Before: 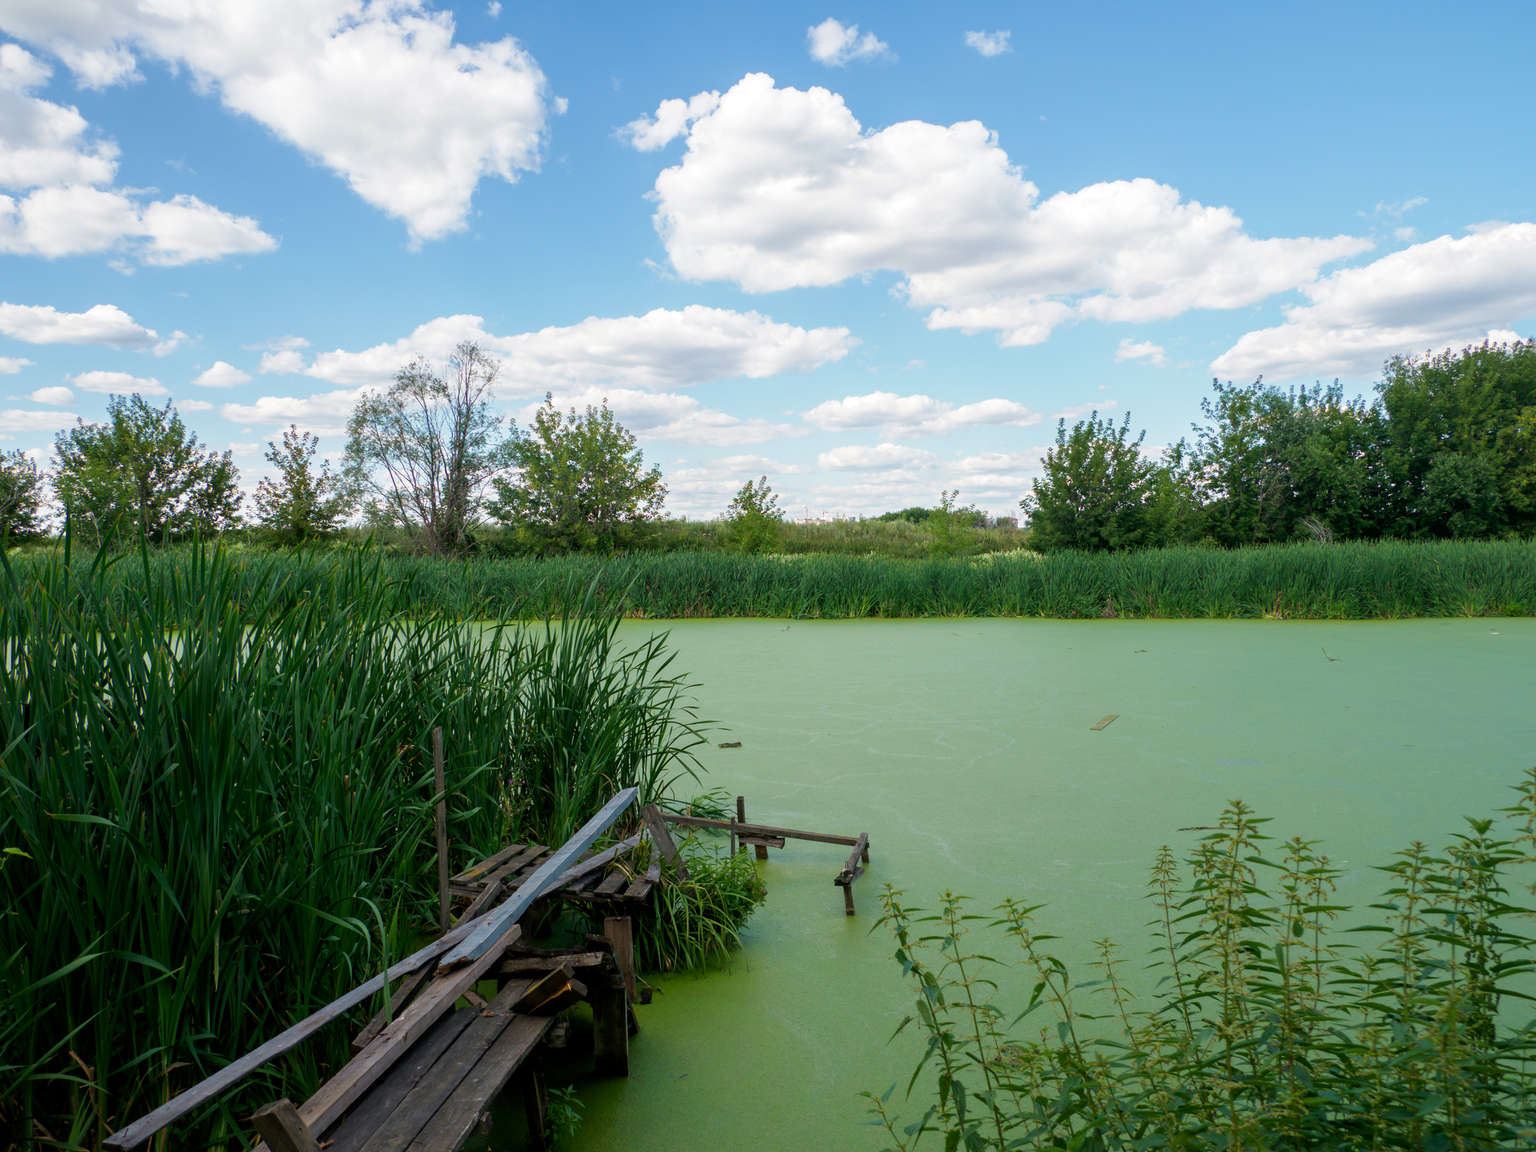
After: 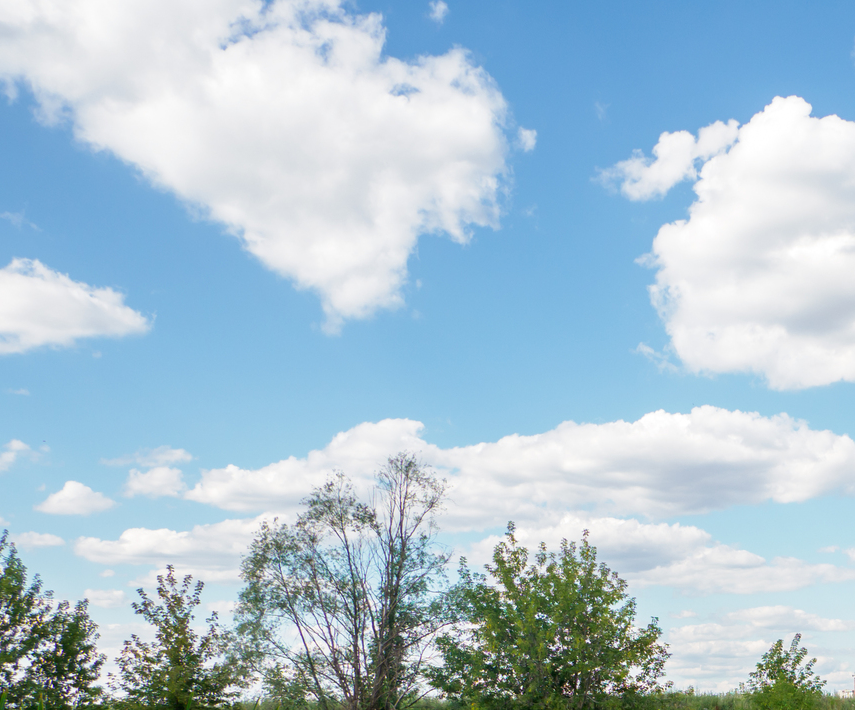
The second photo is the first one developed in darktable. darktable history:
crop and rotate: left 10.829%, top 0.081%, right 47.391%, bottom 53.664%
